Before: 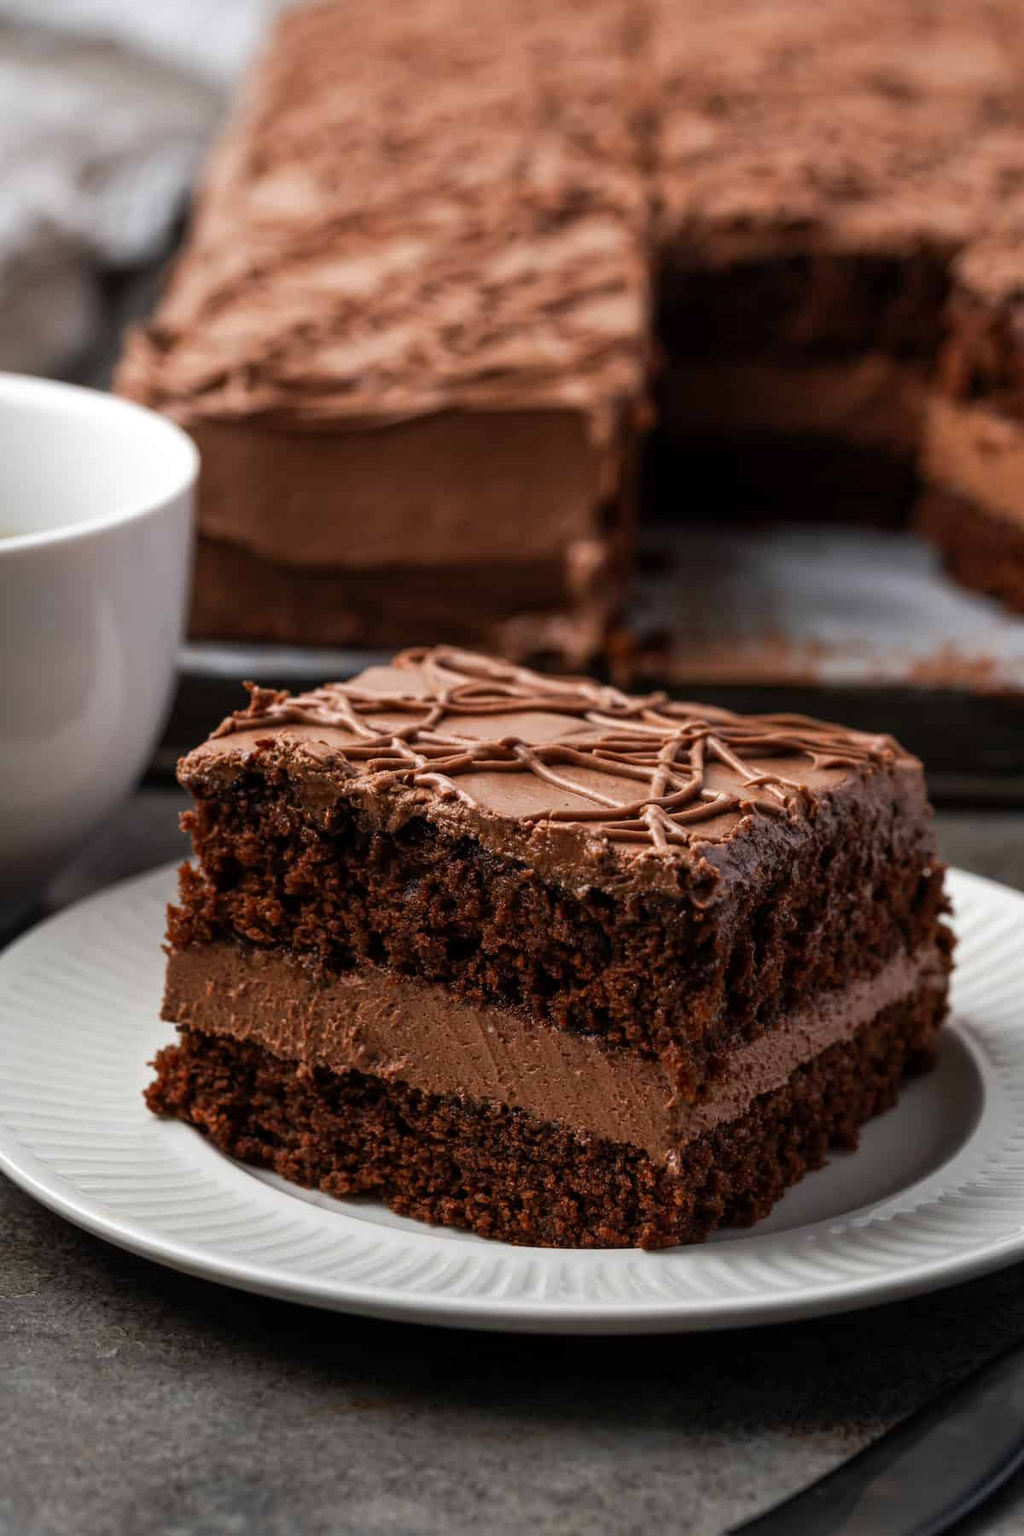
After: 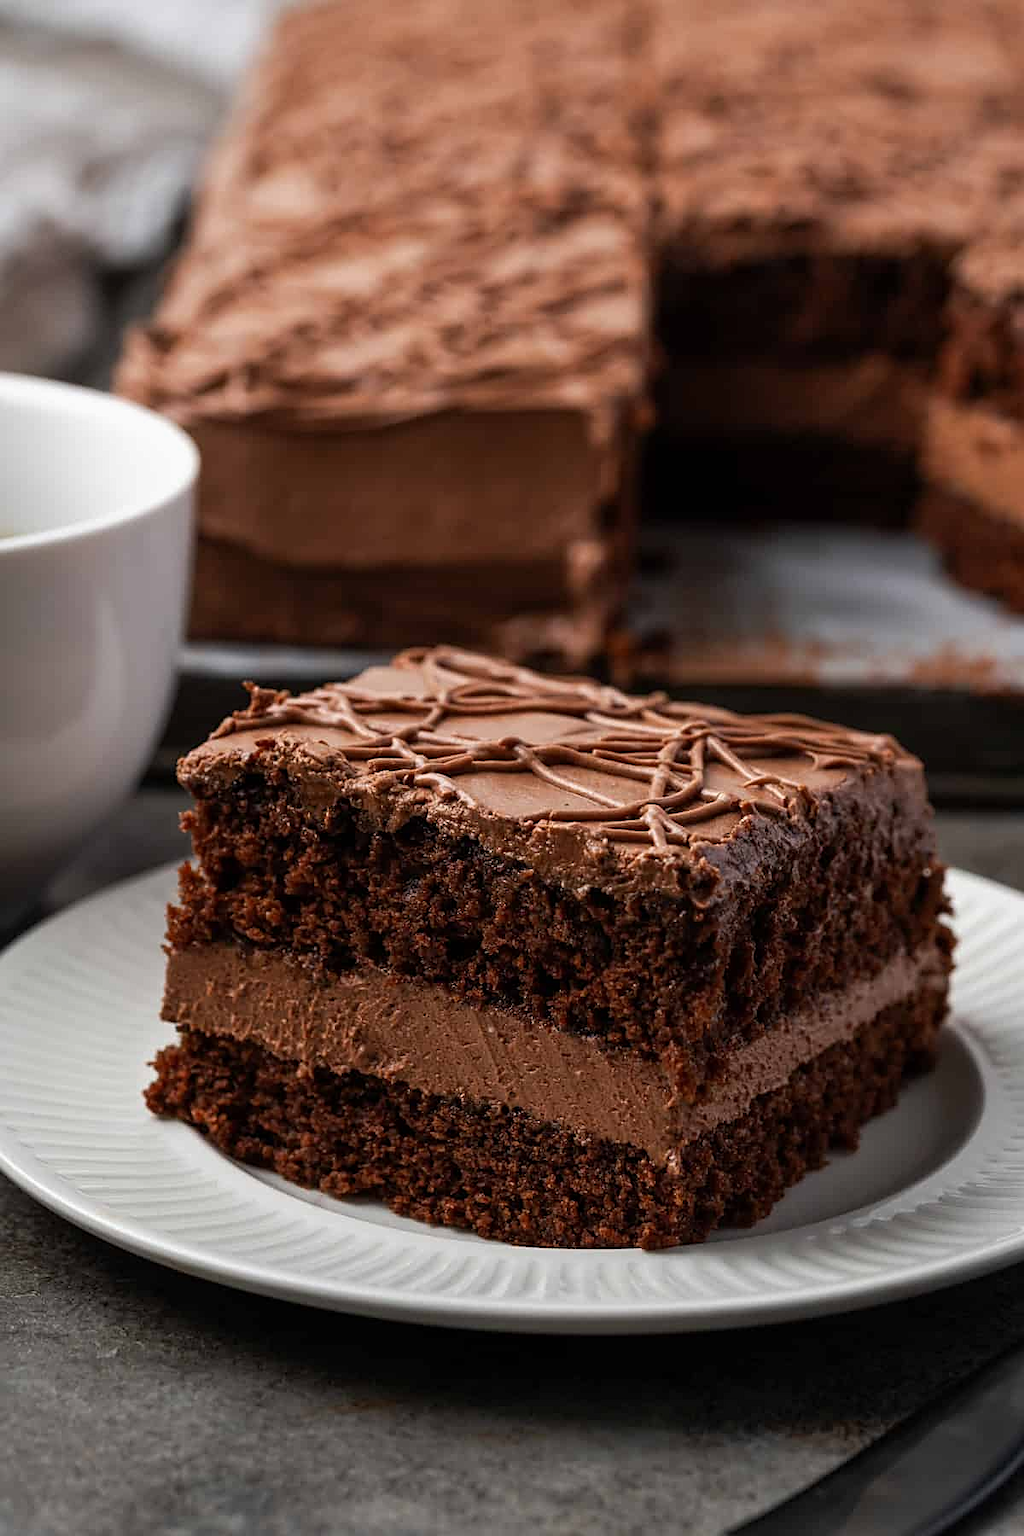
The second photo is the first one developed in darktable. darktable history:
sharpen: radius 1.923
exposure: exposure -0.061 EV, compensate highlight preservation false
